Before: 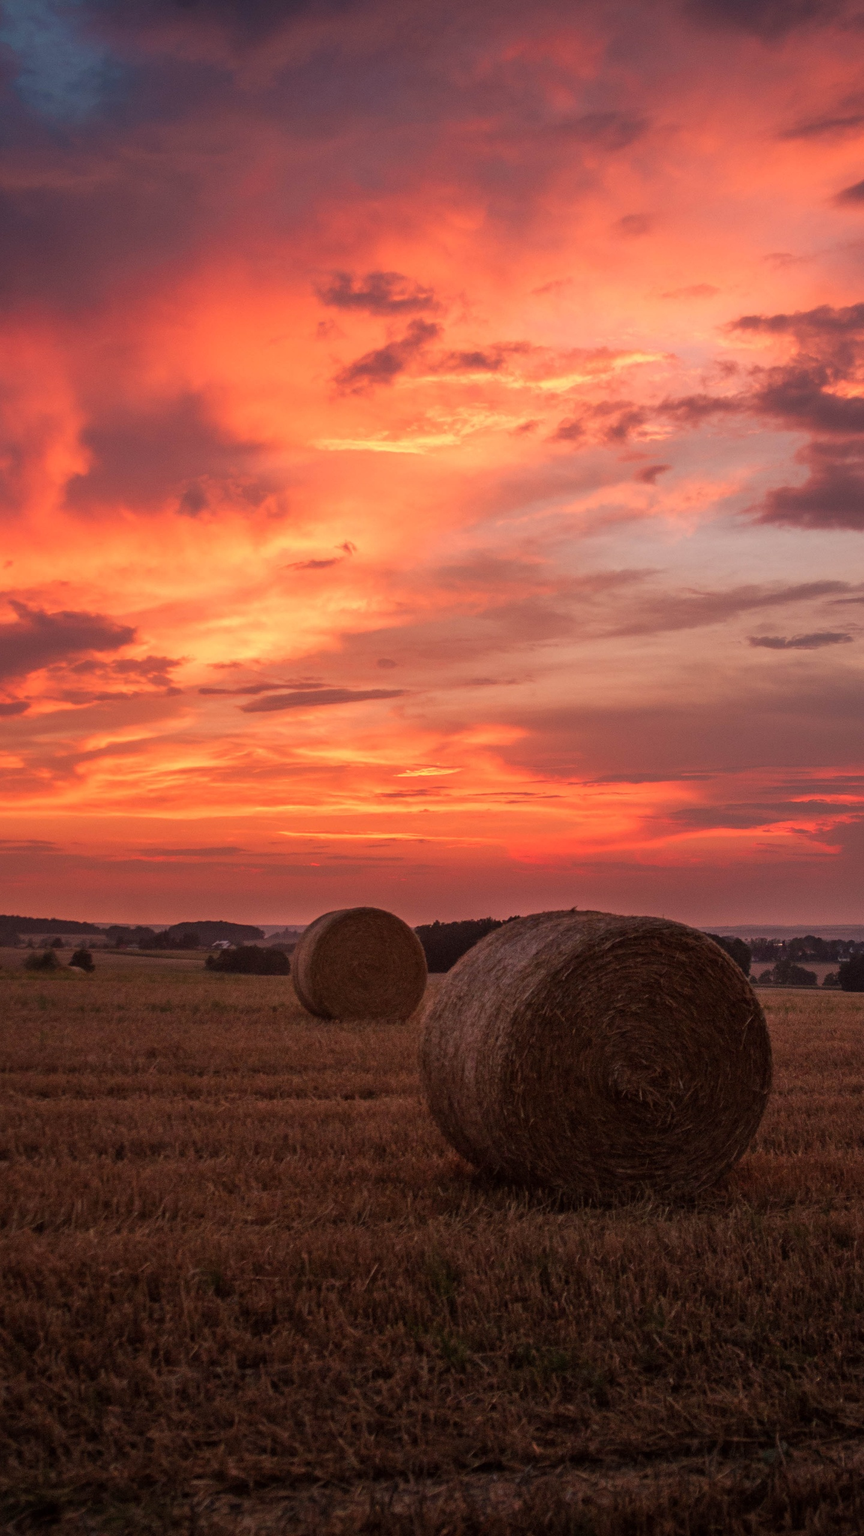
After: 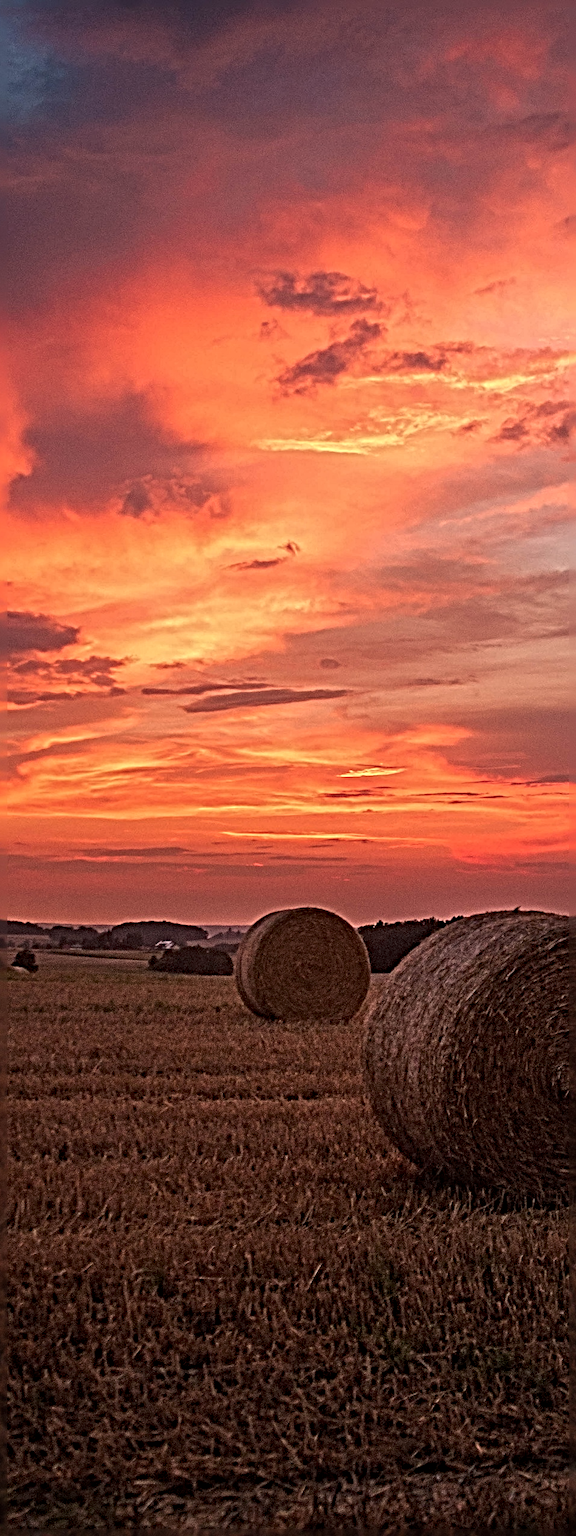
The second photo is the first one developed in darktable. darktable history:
sharpen: radius 6.3, amount 1.8, threshold 0
crop and rotate: left 6.617%, right 26.717%
